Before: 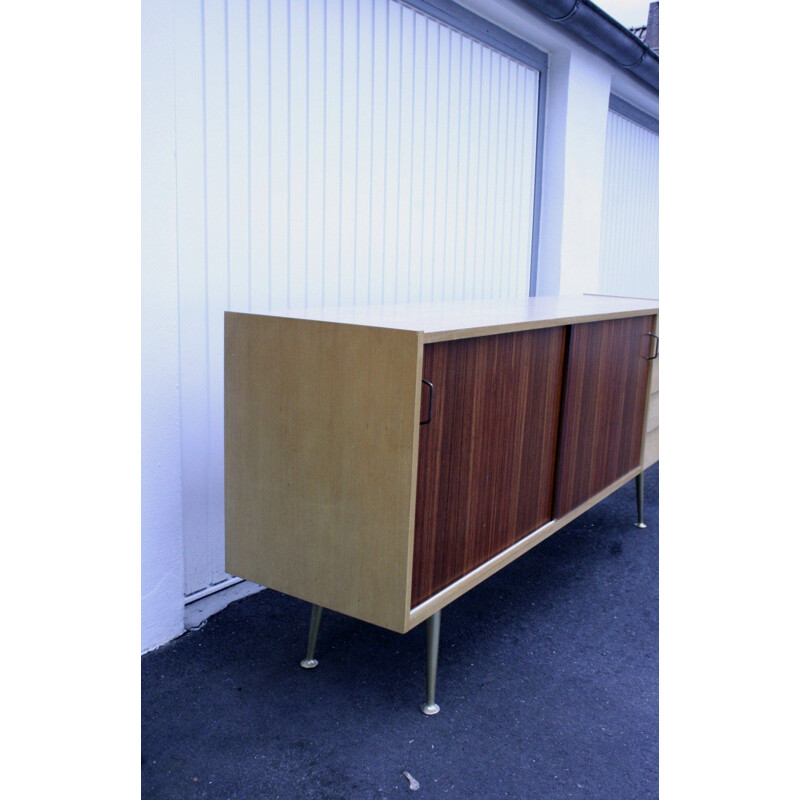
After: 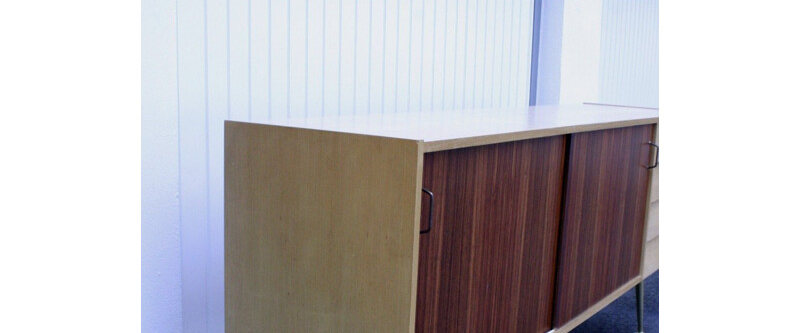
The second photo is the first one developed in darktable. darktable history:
crop and rotate: top 23.982%, bottom 34.335%
tone equalizer: edges refinement/feathering 500, mask exposure compensation -1.57 EV, preserve details no
